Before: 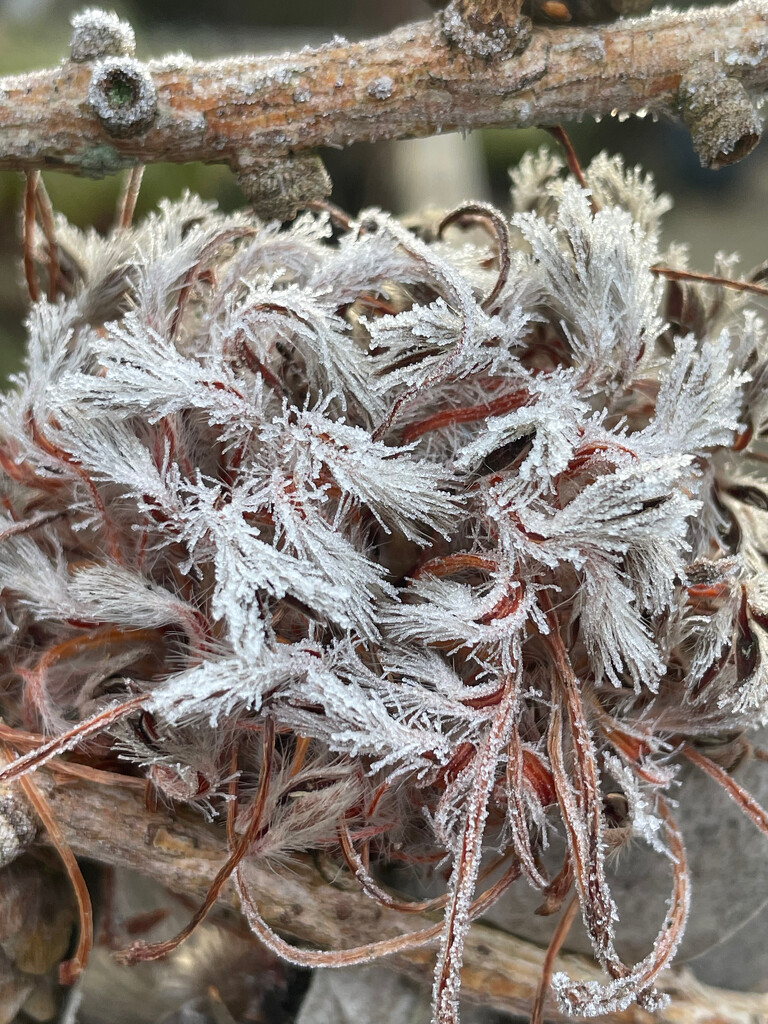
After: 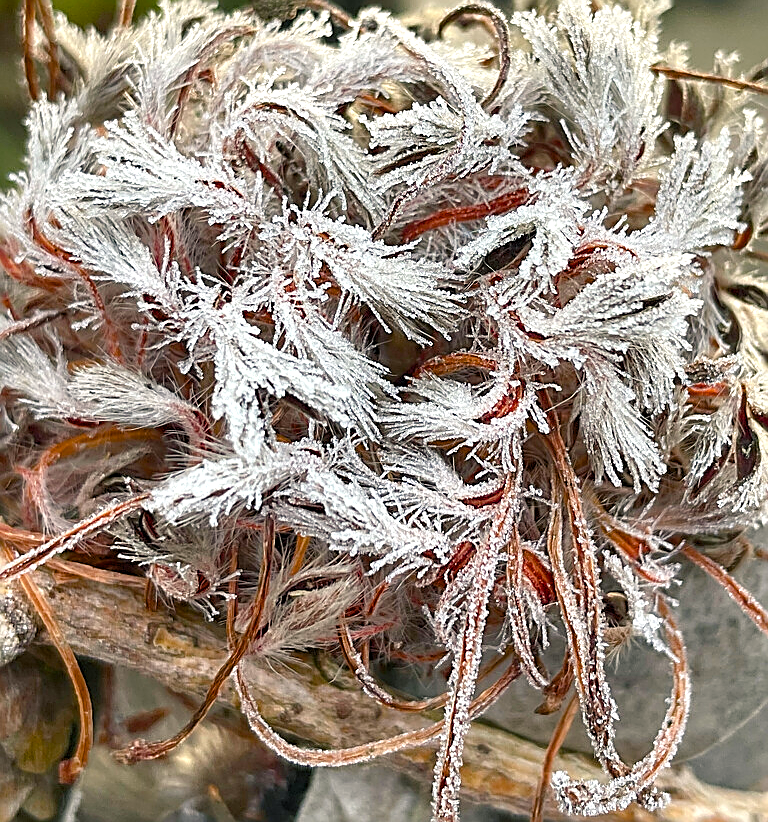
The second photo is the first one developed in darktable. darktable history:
exposure: exposure 0.359 EV, compensate exposure bias true, compensate highlight preservation false
crop and rotate: top 19.694%
color balance rgb: shadows lift › chroma 2.008%, shadows lift › hue 217.93°, highlights gain › chroma 2.247%, highlights gain › hue 75.41°, perceptual saturation grading › global saturation 20%, perceptual saturation grading › highlights -24.922%, perceptual saturation grading › shadows 50.145%, global vibrance 20%
color correction: highlights b* 0.009
sharpen: amount 0.994
levels: mode automatic, levels [0.116, 0.574, 1]
